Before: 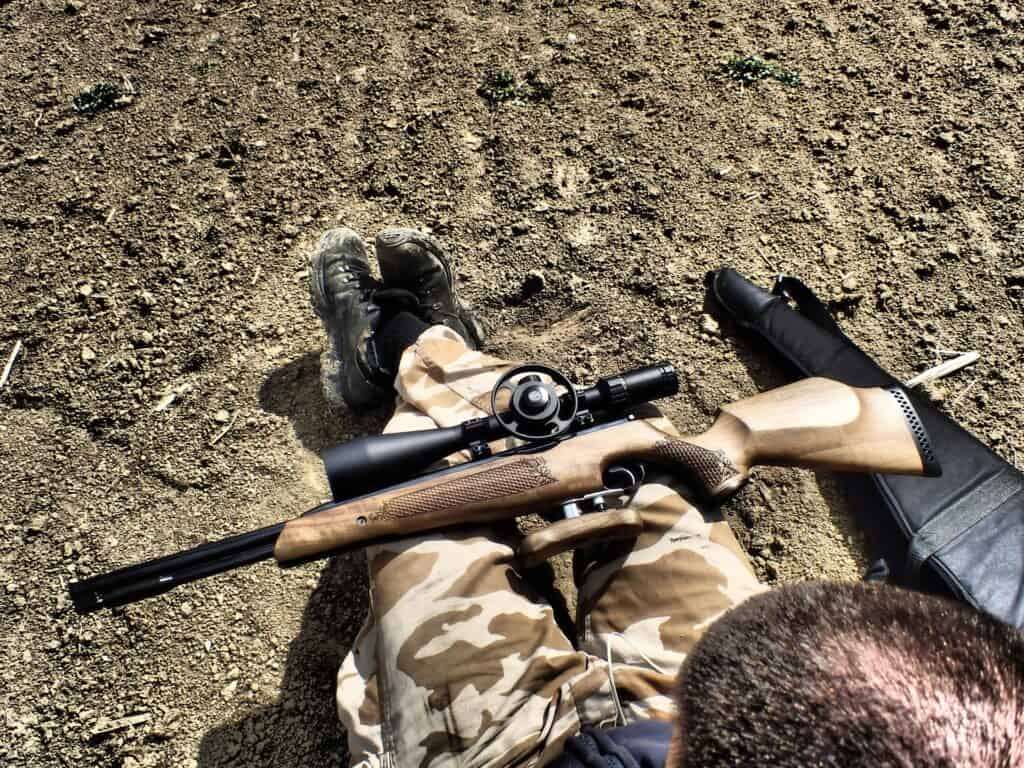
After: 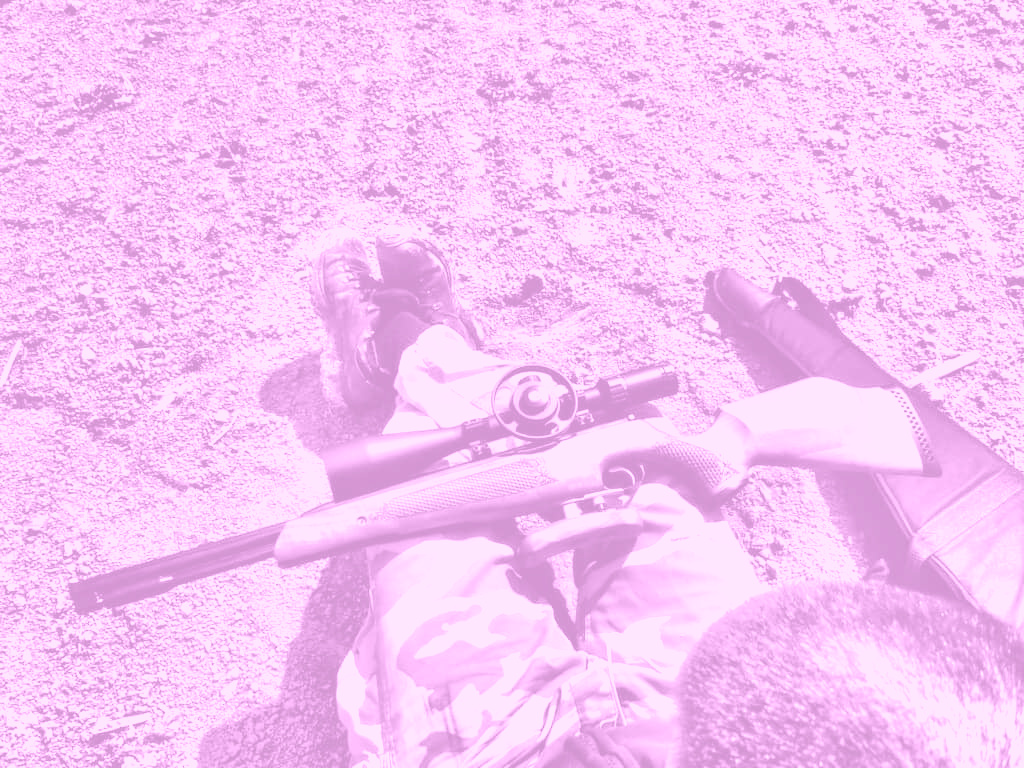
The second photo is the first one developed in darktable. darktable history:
exposure: black level correction -0.002, exposure 1.115 EV, compensate highlight preservation false
velvia: on, module defaults
colorize: hue 331.2°, saturation 75%, source mix 30.28%, lightness 70.52%, version 1
